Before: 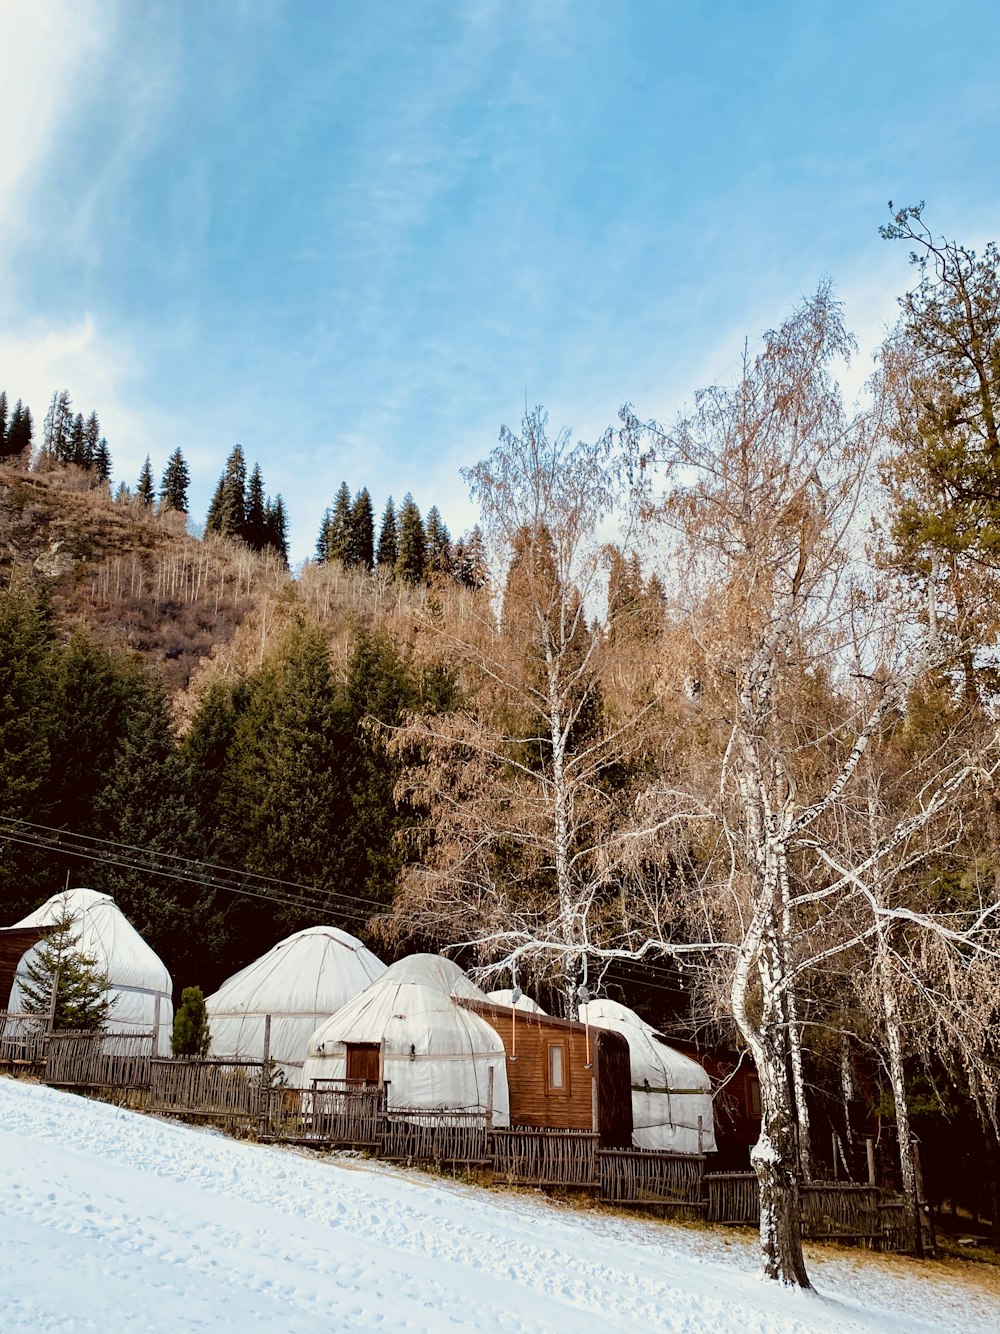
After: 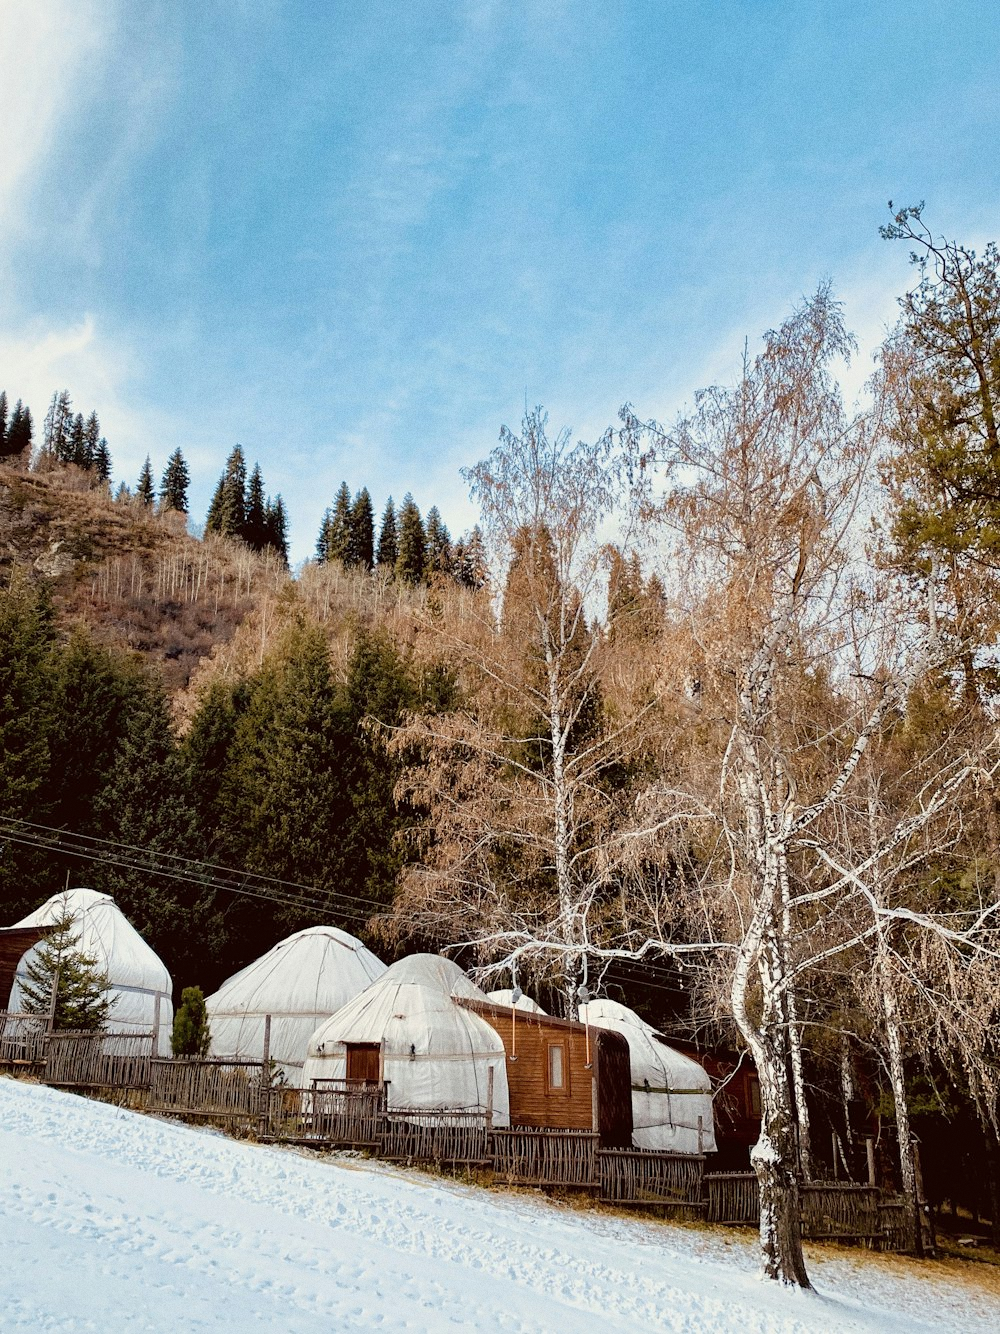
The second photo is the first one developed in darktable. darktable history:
white balance: emerald 1
shadows and highlights: shadows 25, highlights -25
tone equalizer: on, module defaults
grain: on, module defaults
